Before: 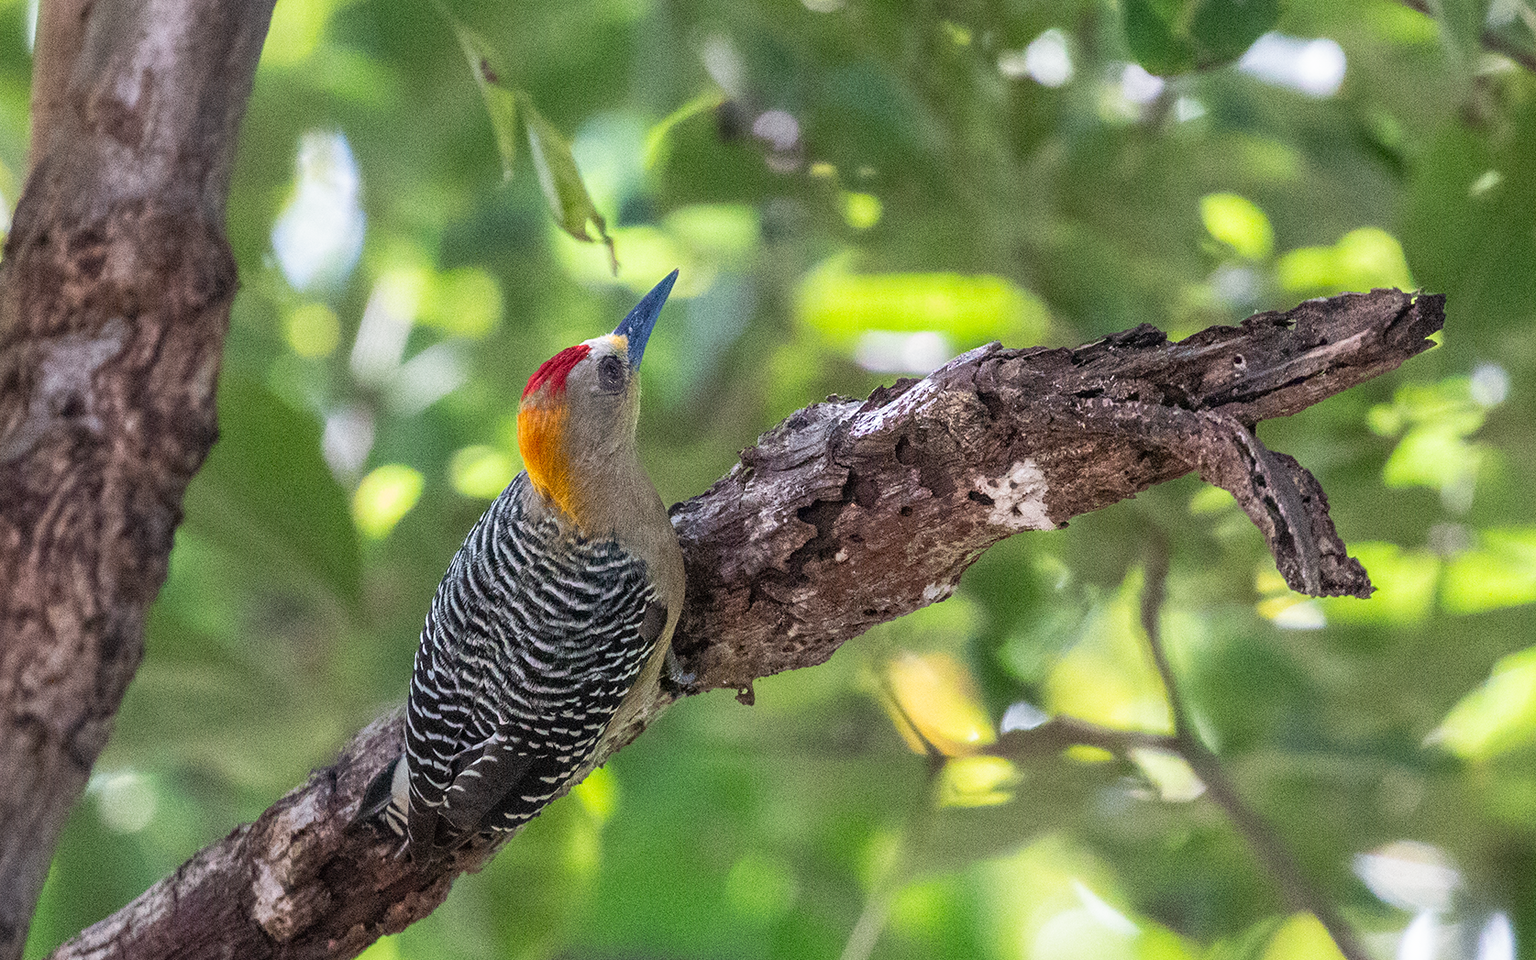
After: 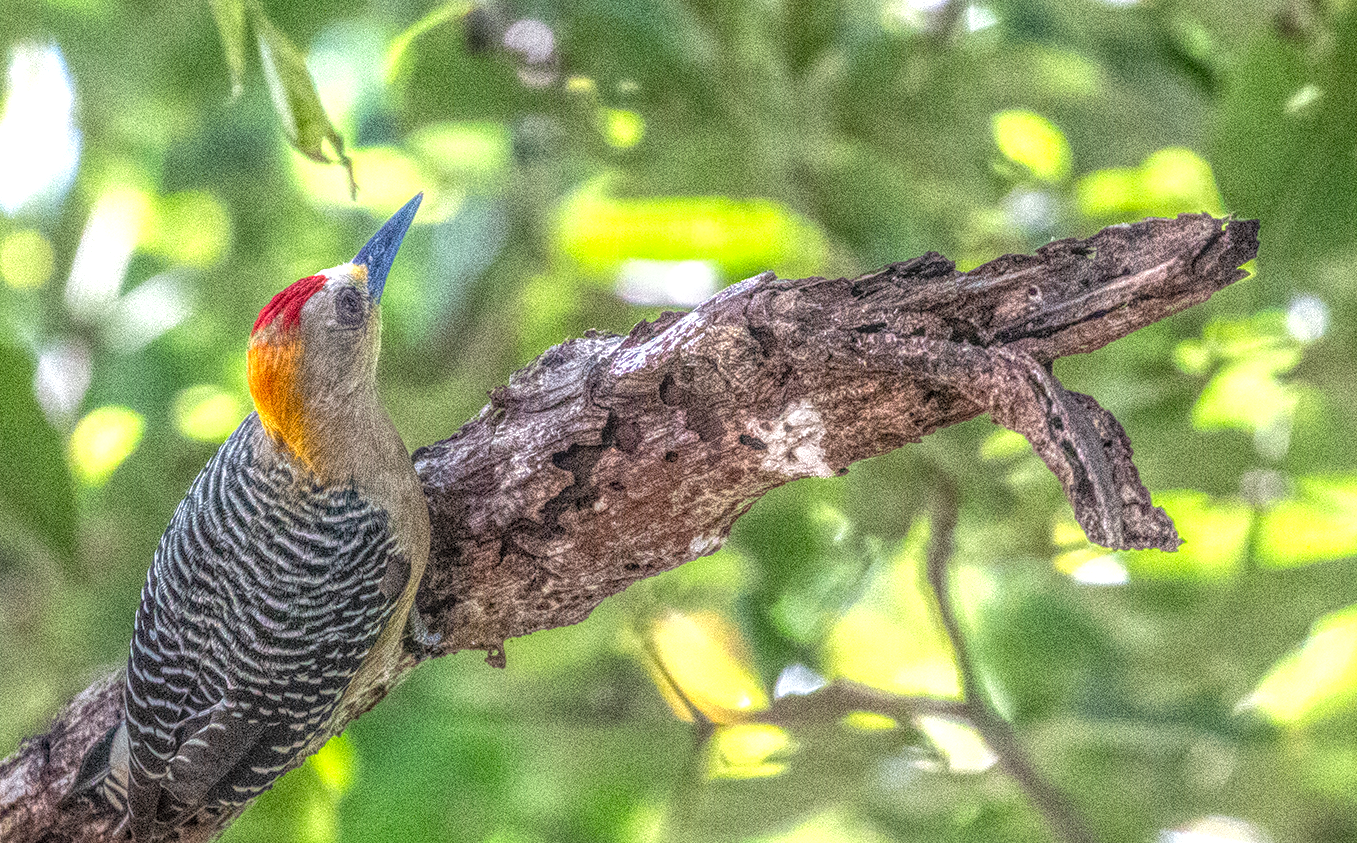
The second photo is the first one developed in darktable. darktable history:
tone equalizer: edges refinement/feathering 500, mask exposure compensation -1.57 EV, preserve details no
crop: left 18.963%, top 9.703%, right 0.001%, bottom 9.777%
local contrast: highlights 4%, shadows 2%, detail 199%, midtone range 0.243
exposure: exposure 0.563 EV, compensate highlight preservation false
